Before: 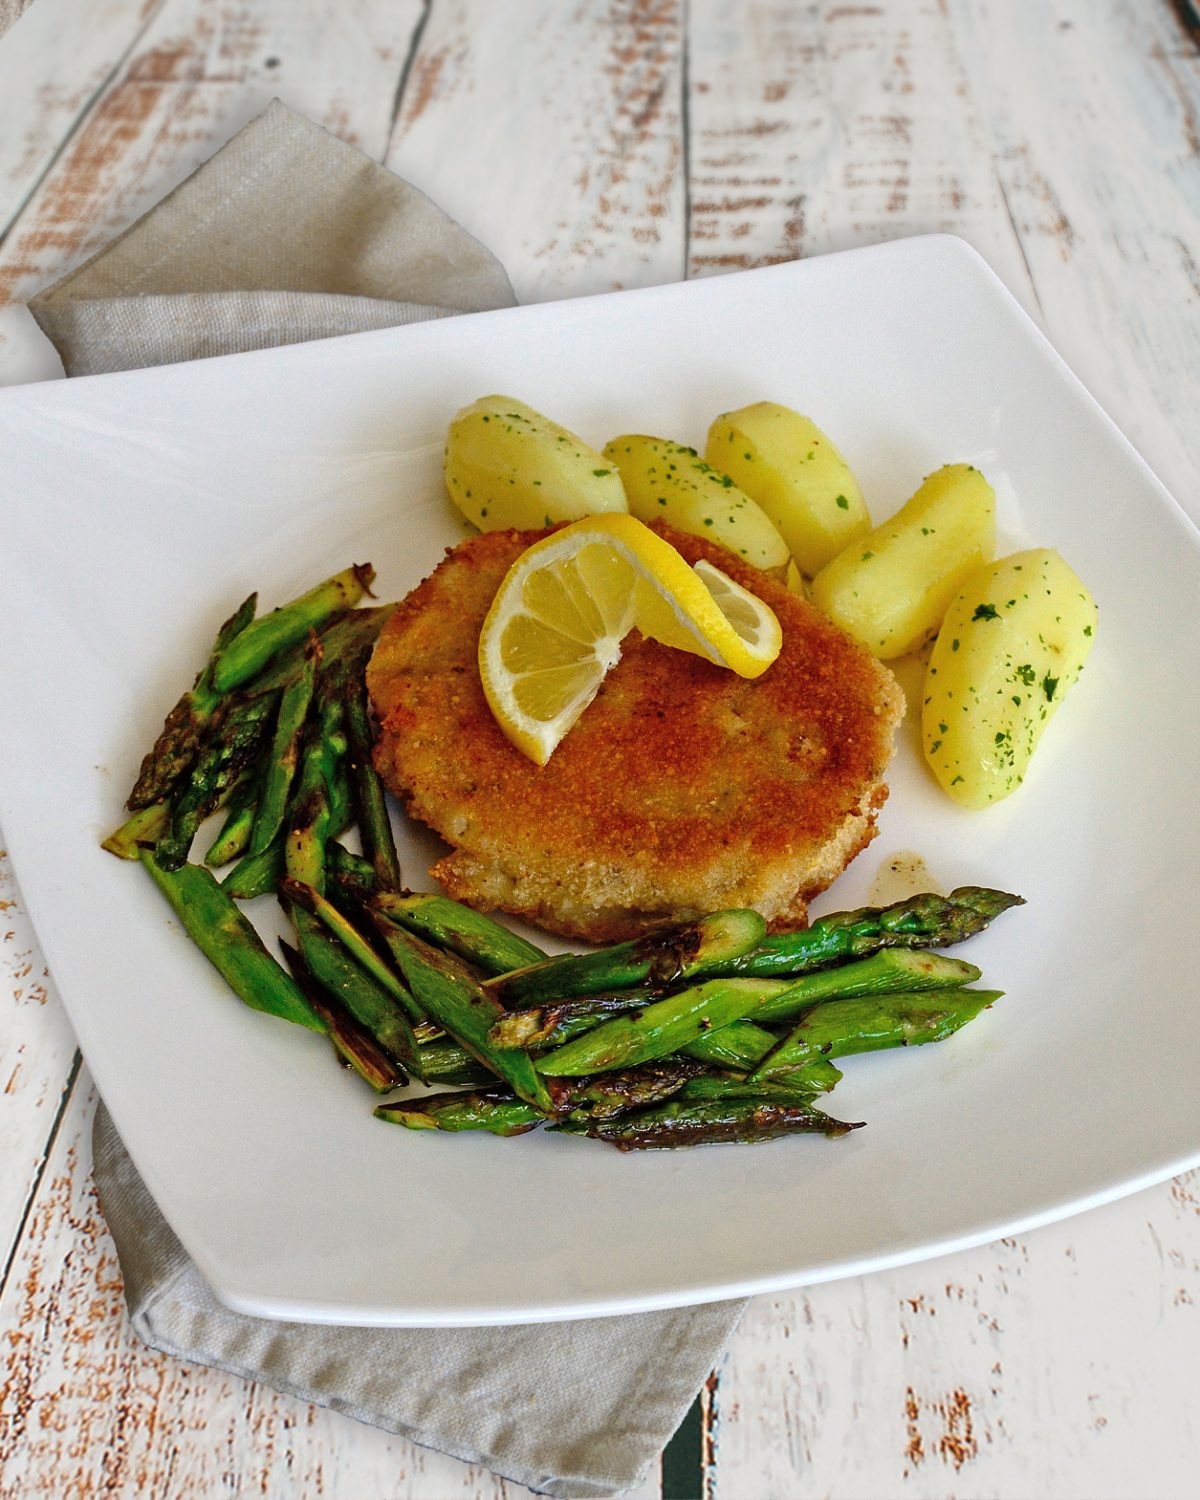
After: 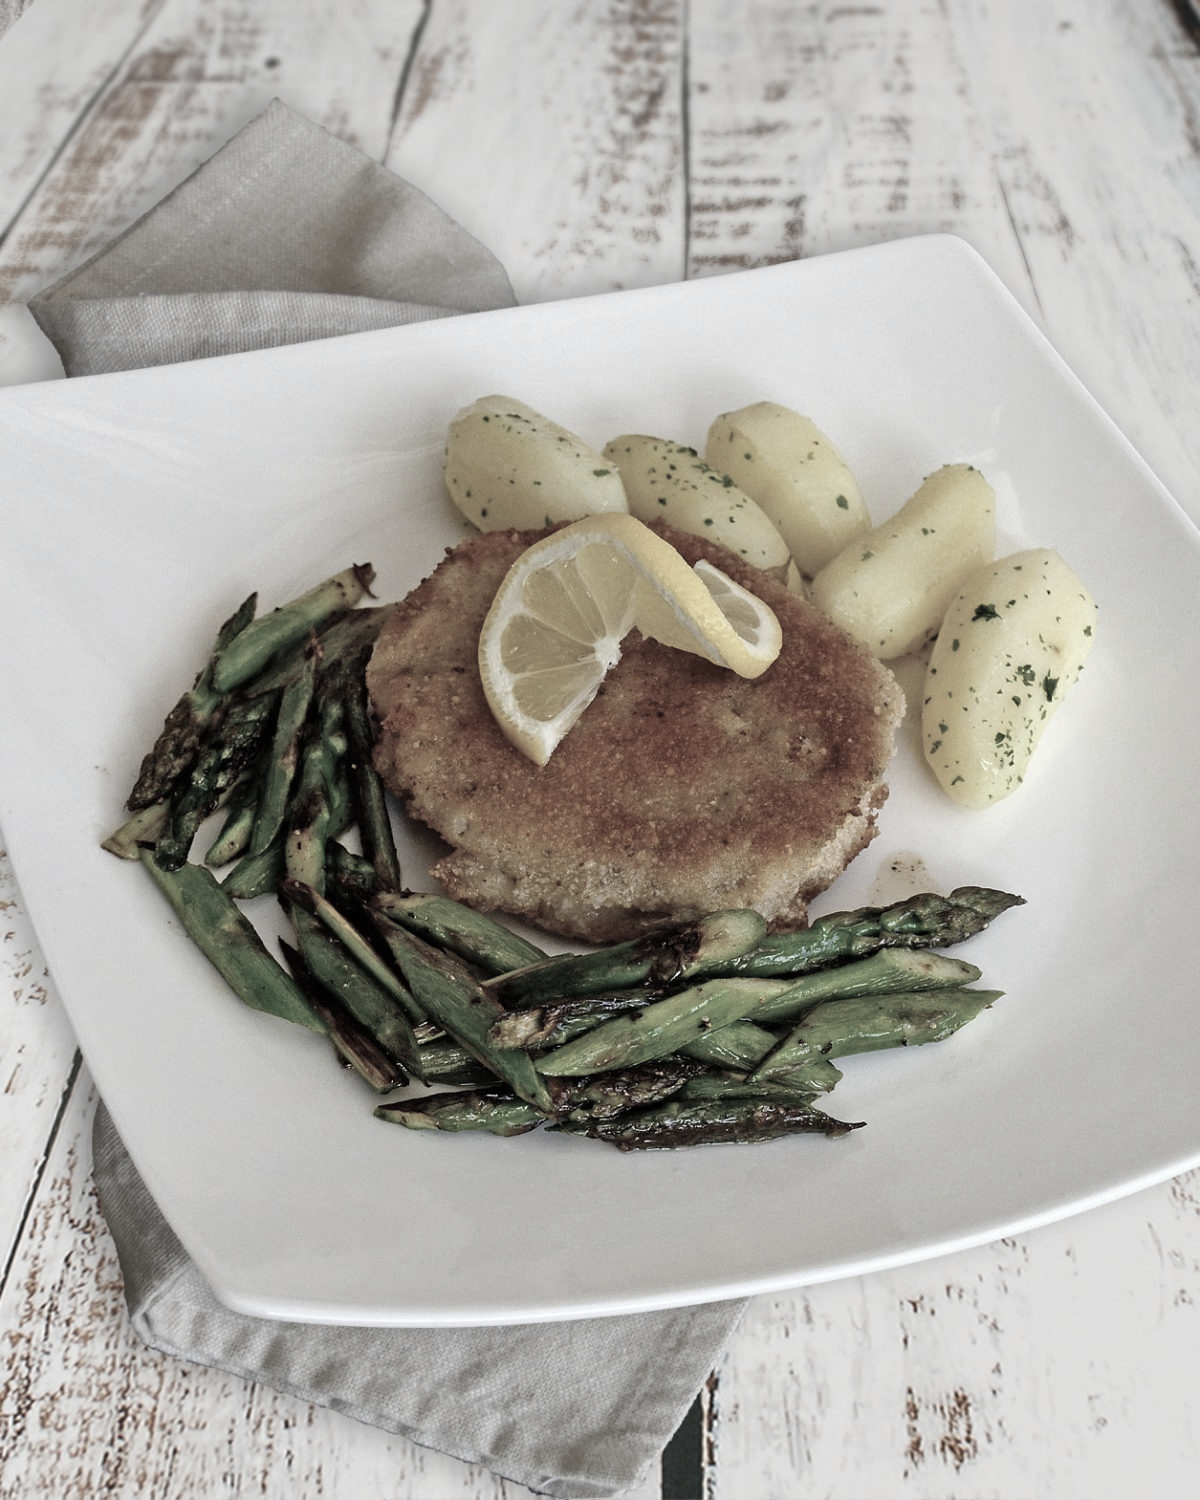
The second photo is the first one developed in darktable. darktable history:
color correction: highlights b* -0.011, saturation 0.282
